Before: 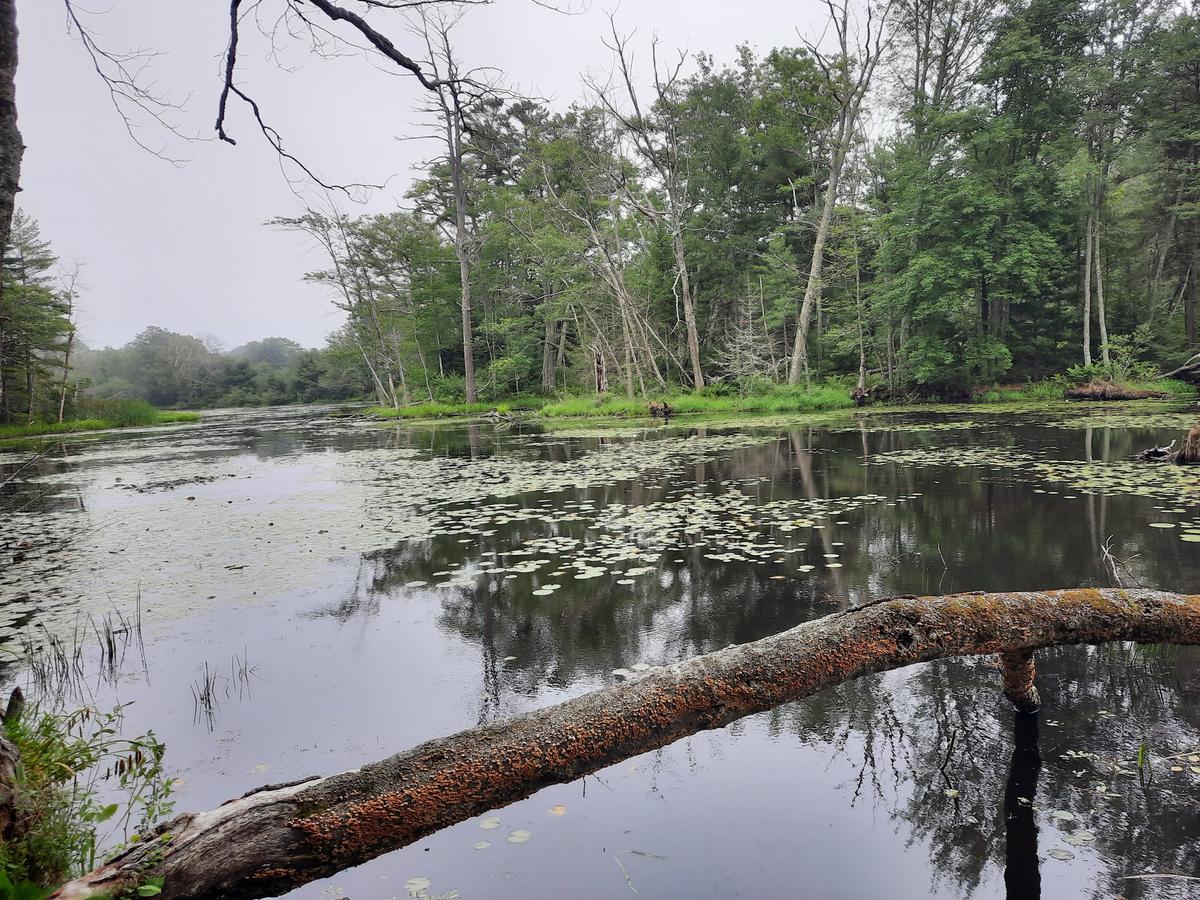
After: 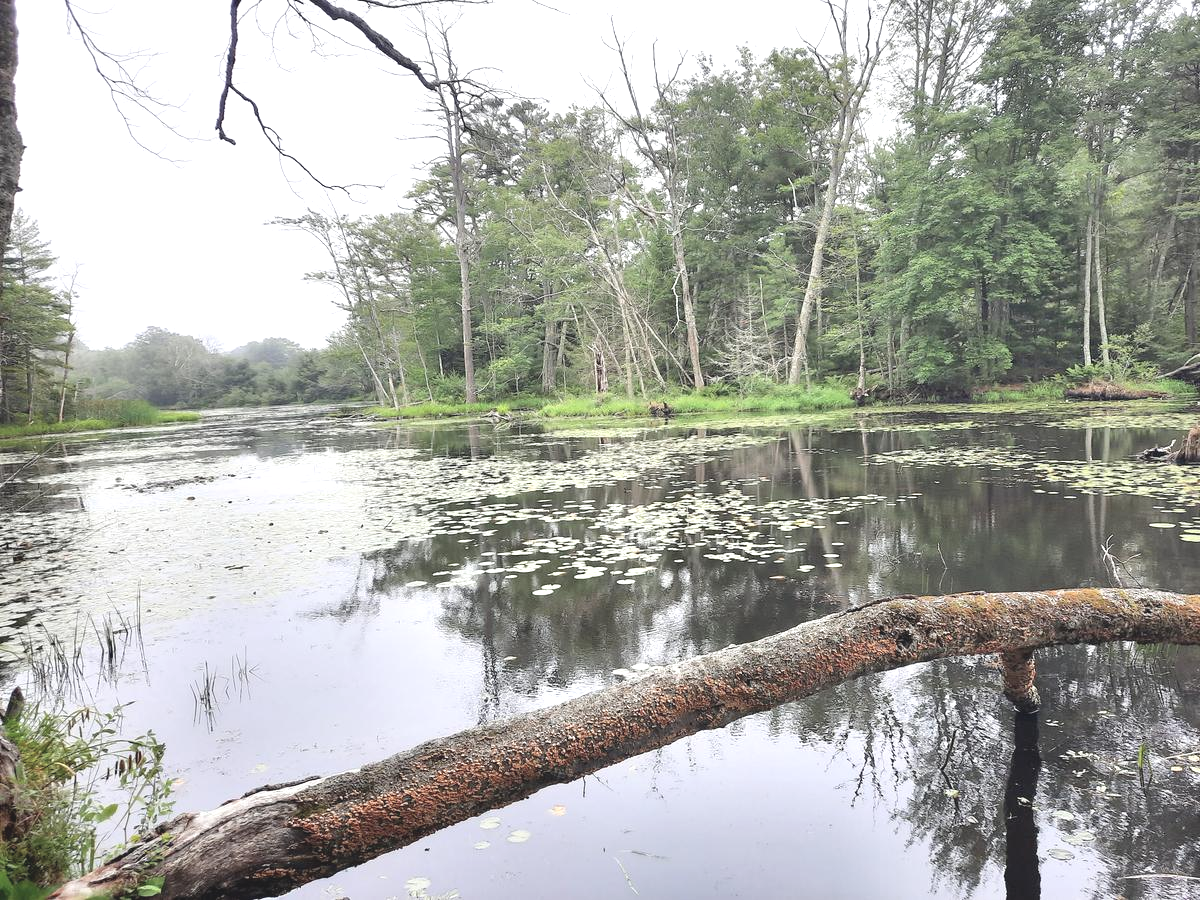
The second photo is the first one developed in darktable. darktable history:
color correction: saturation 0.8
exposure: black level correction 0, exposure 1.1 EV, compensate exposure bias true, compensate highlight preservation false
contrast brightness saturation: contrast -0.15, brightness 0.05, saturation -0.12
